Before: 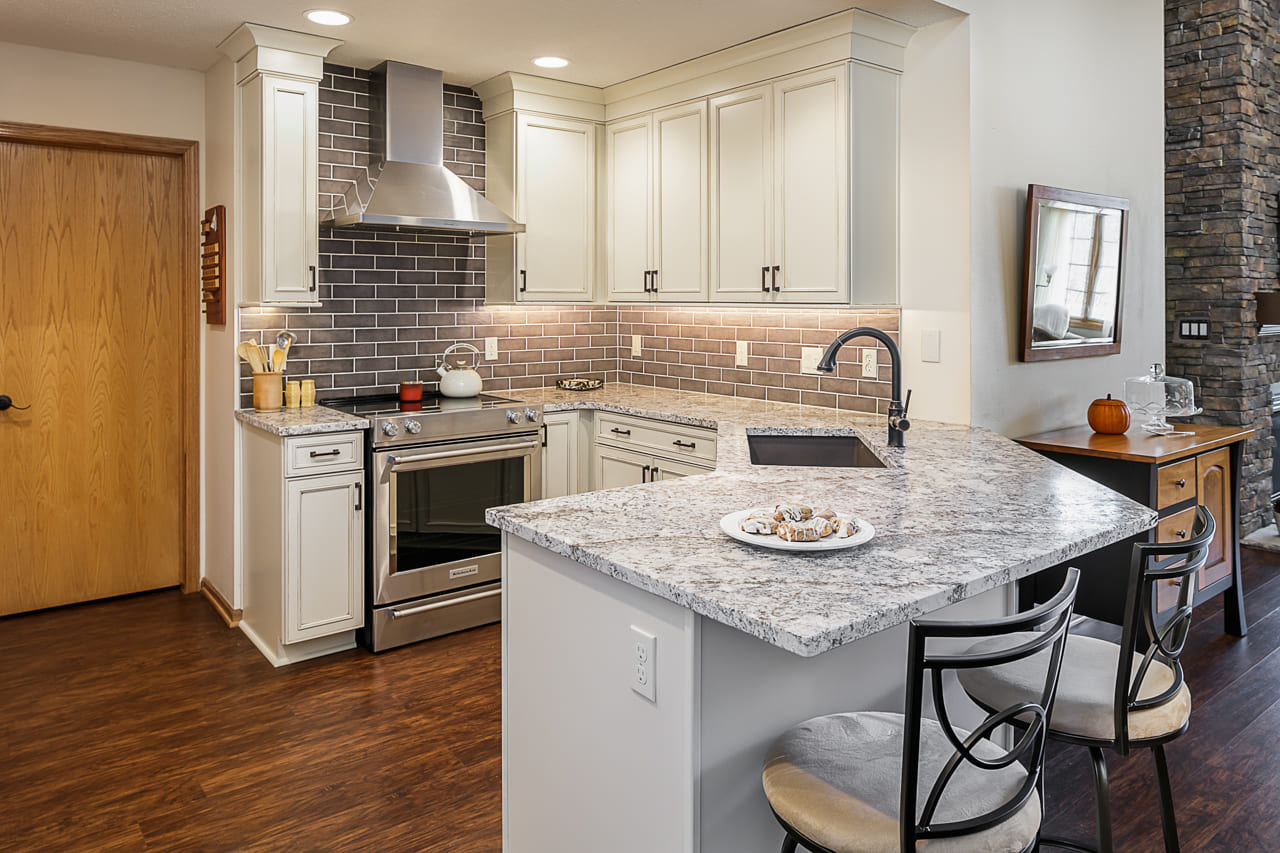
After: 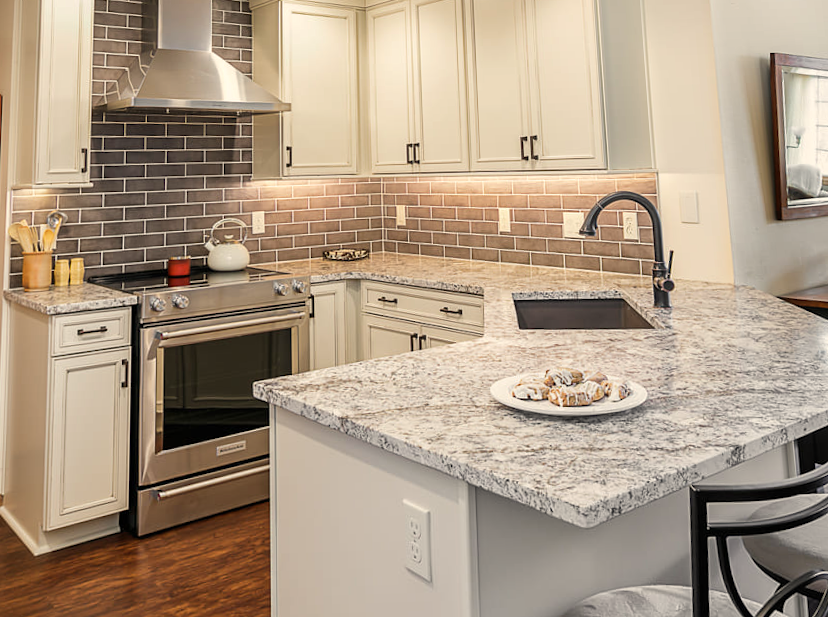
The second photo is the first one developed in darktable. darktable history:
crop and rotate: left 17.046%, top 10.659%, right 12.989%, bottom 14.553%
rotate and perspective: rotation -1.68°, lens shift (vertical) -0.146, crop left 0.049, crop right 0.912, crop top 0.032, crop bottom 0.96
white balance: red 1.045, blue 0.932
exposure: exposure 0.02 EV, compensate highlight preservation false
